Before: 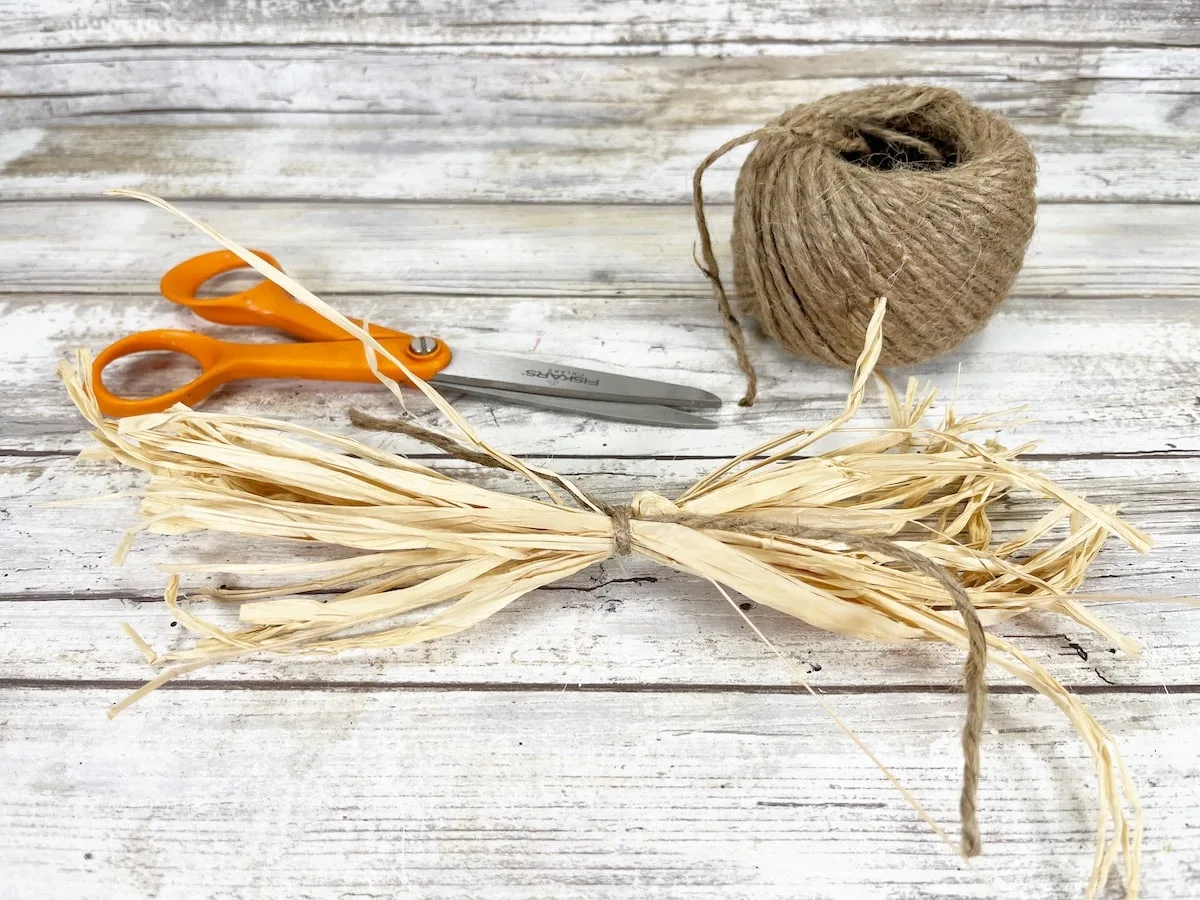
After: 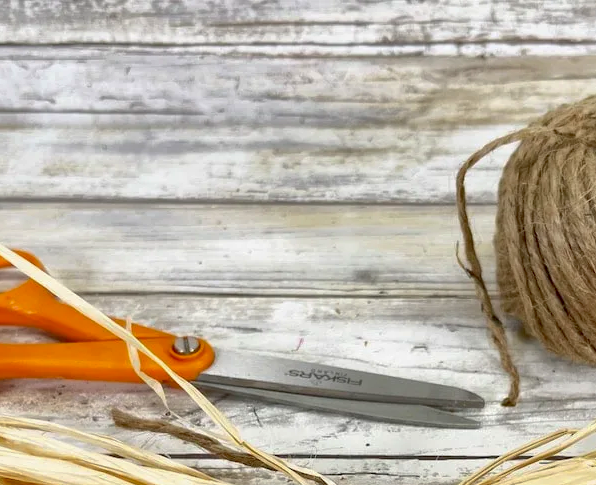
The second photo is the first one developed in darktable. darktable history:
crop: left 19.782%, right 30.538%, bottom 46.107%
color balance rgb: shadows lift › luminance -9.4%, perceptual saturation grading › global saturation 0.035%, perceptual brilliance grading › global brilliance 2.515%, perceptual brilliance grading › highlights -3.39%, perceptual brilliance grading › shadows 2.798%
shadows and highlights: on, module defaults
contrast brightness saturation: contrast 0.131, brightness -0.055, saturation 0.152
